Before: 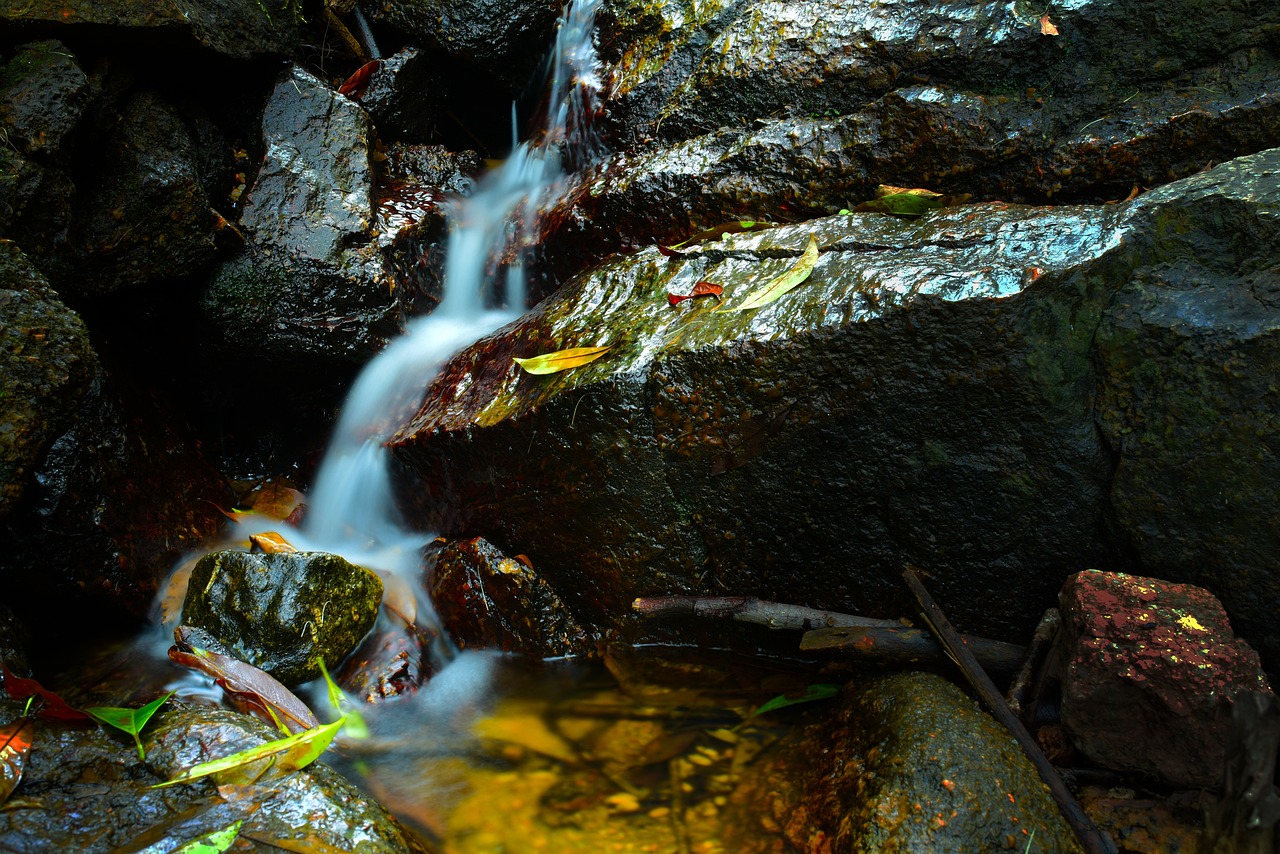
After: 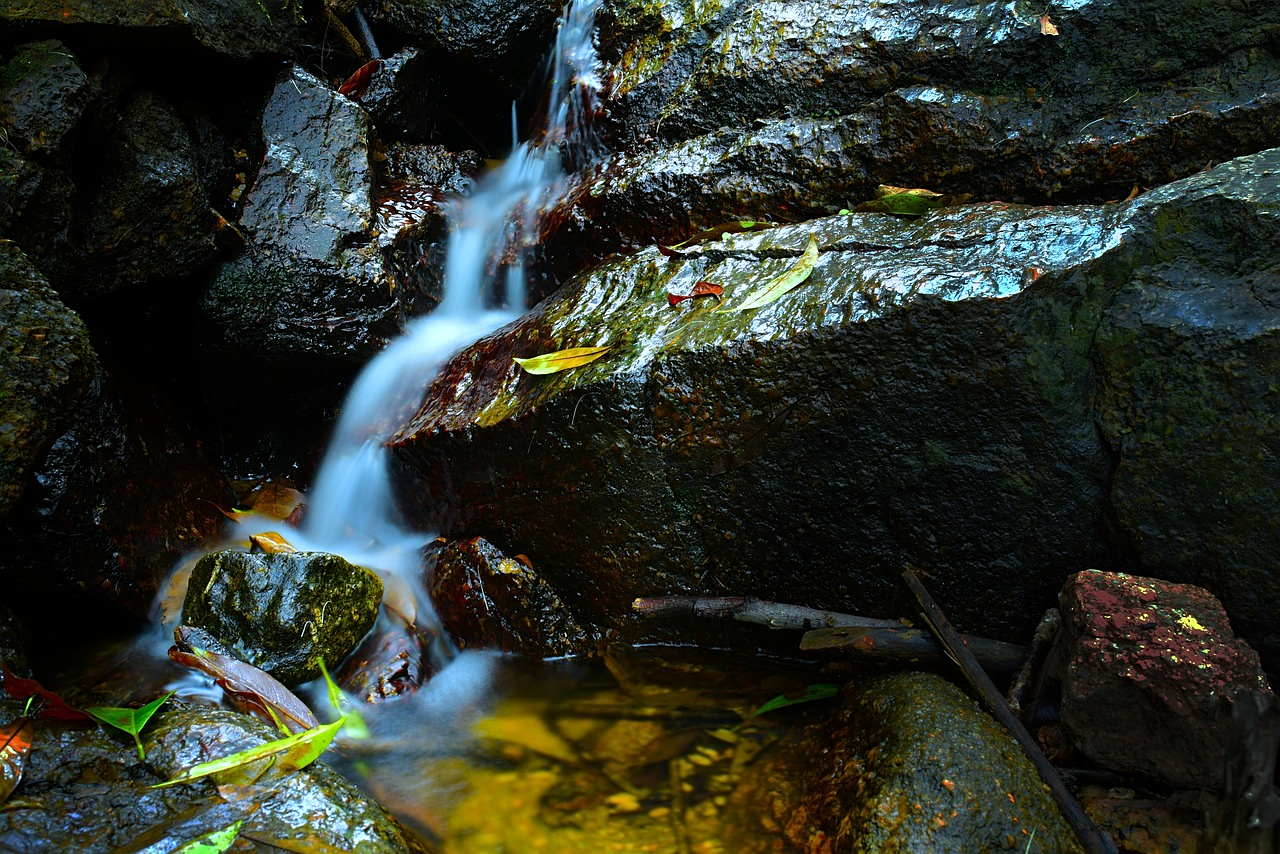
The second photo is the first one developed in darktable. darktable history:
sharpen: amount 0.2
white balance: red 0.926, green 1.003, blue 1.133
